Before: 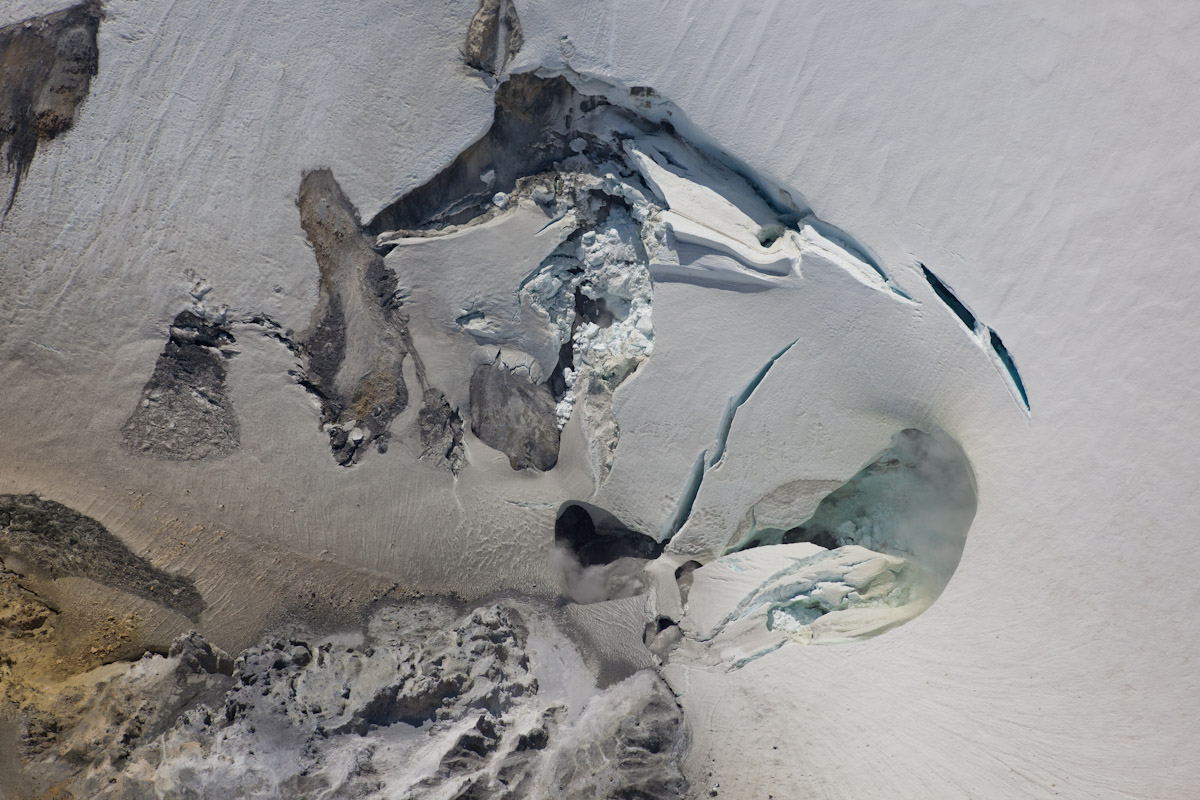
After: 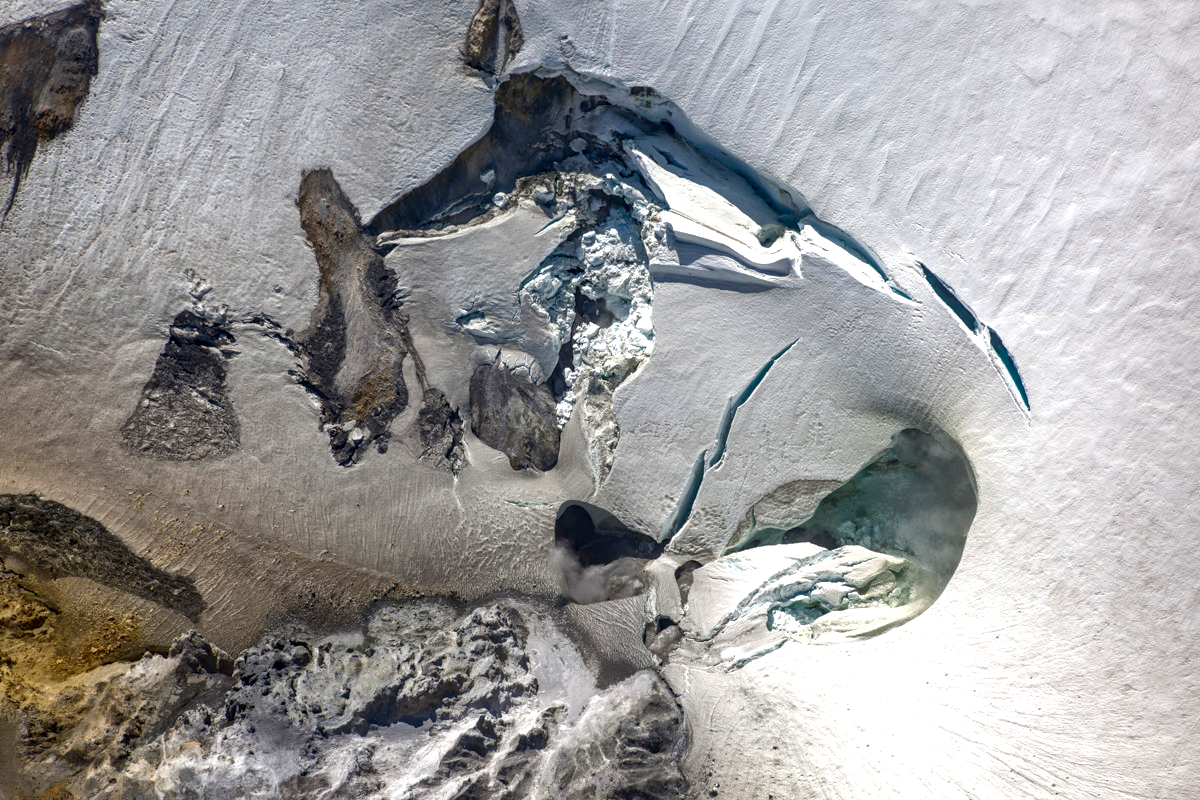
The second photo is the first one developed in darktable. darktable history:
shadows and highlights: radius 264.28, soften with gaussian
color balance rgb: perceptual saturation grading › global saturation 20%, perceptual saturation grading › highlights -49.206%, perceptual saturation grading › shadows 24.414%, perceptual brilliance grading › global brilliance 24.526%
local contrast: highlights 6%, shadows 4%, detail 133%
contrast brightness saturation: brightness -0.205, saturation 0.079
